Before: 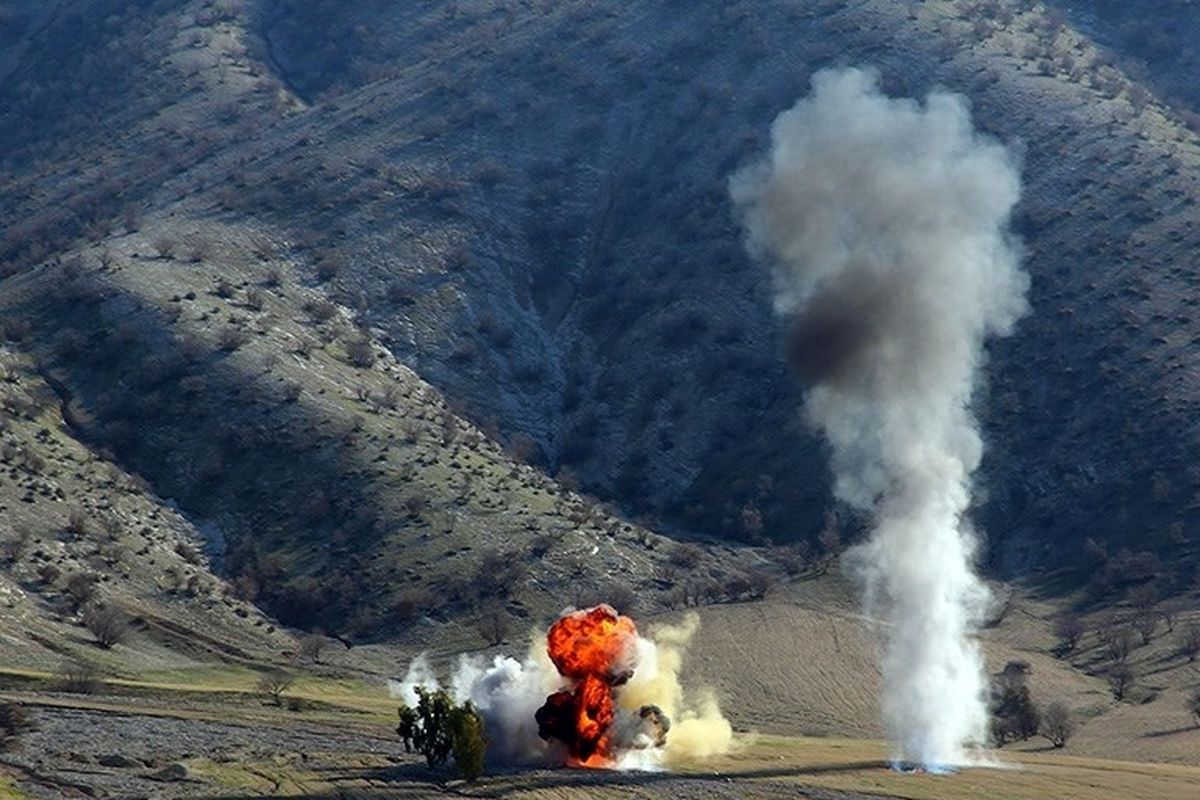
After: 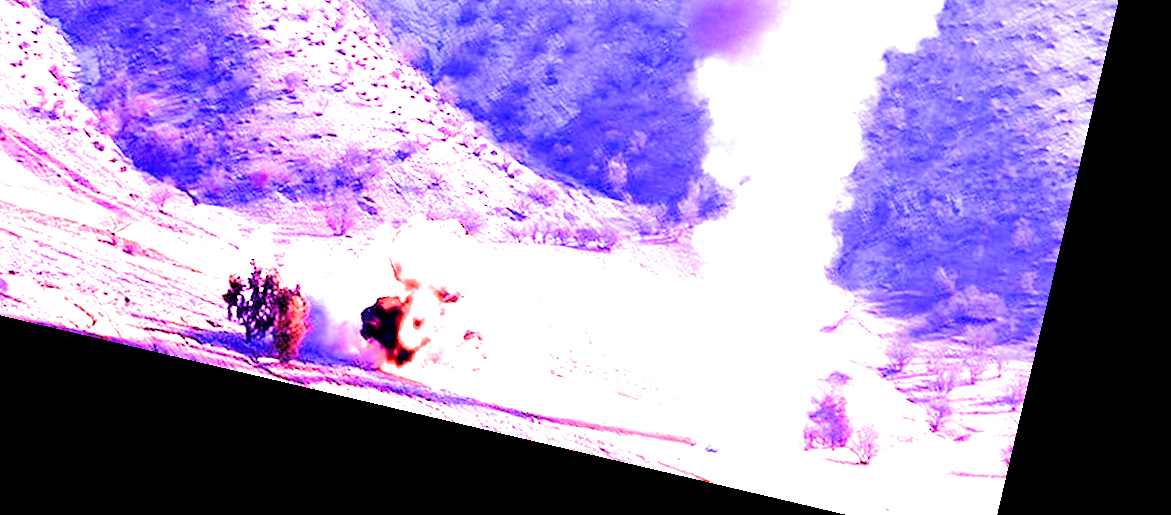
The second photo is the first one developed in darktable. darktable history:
white balance: red 8, blue 8
crop and rotate: left 13.306%, top 48.129%, bottom 2.928%
rotate and perspective: rotation 13.27°, automatic cropping off
filmic rgb: black relative exposure -5 EV, hardness 2.88, contrast 1.3
